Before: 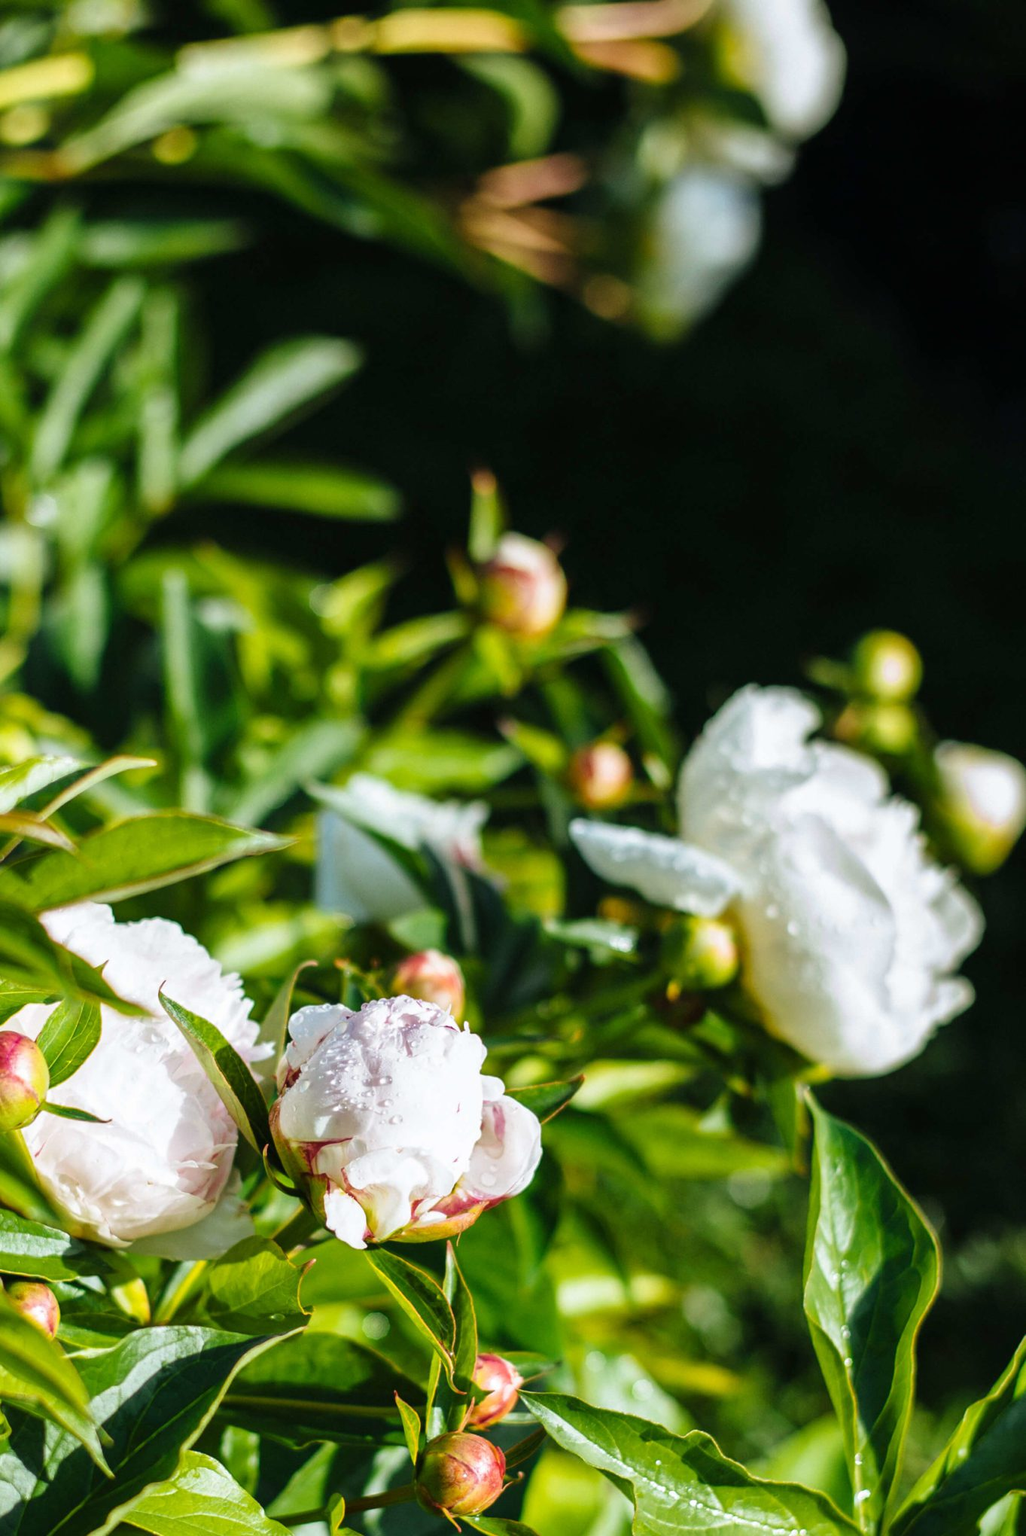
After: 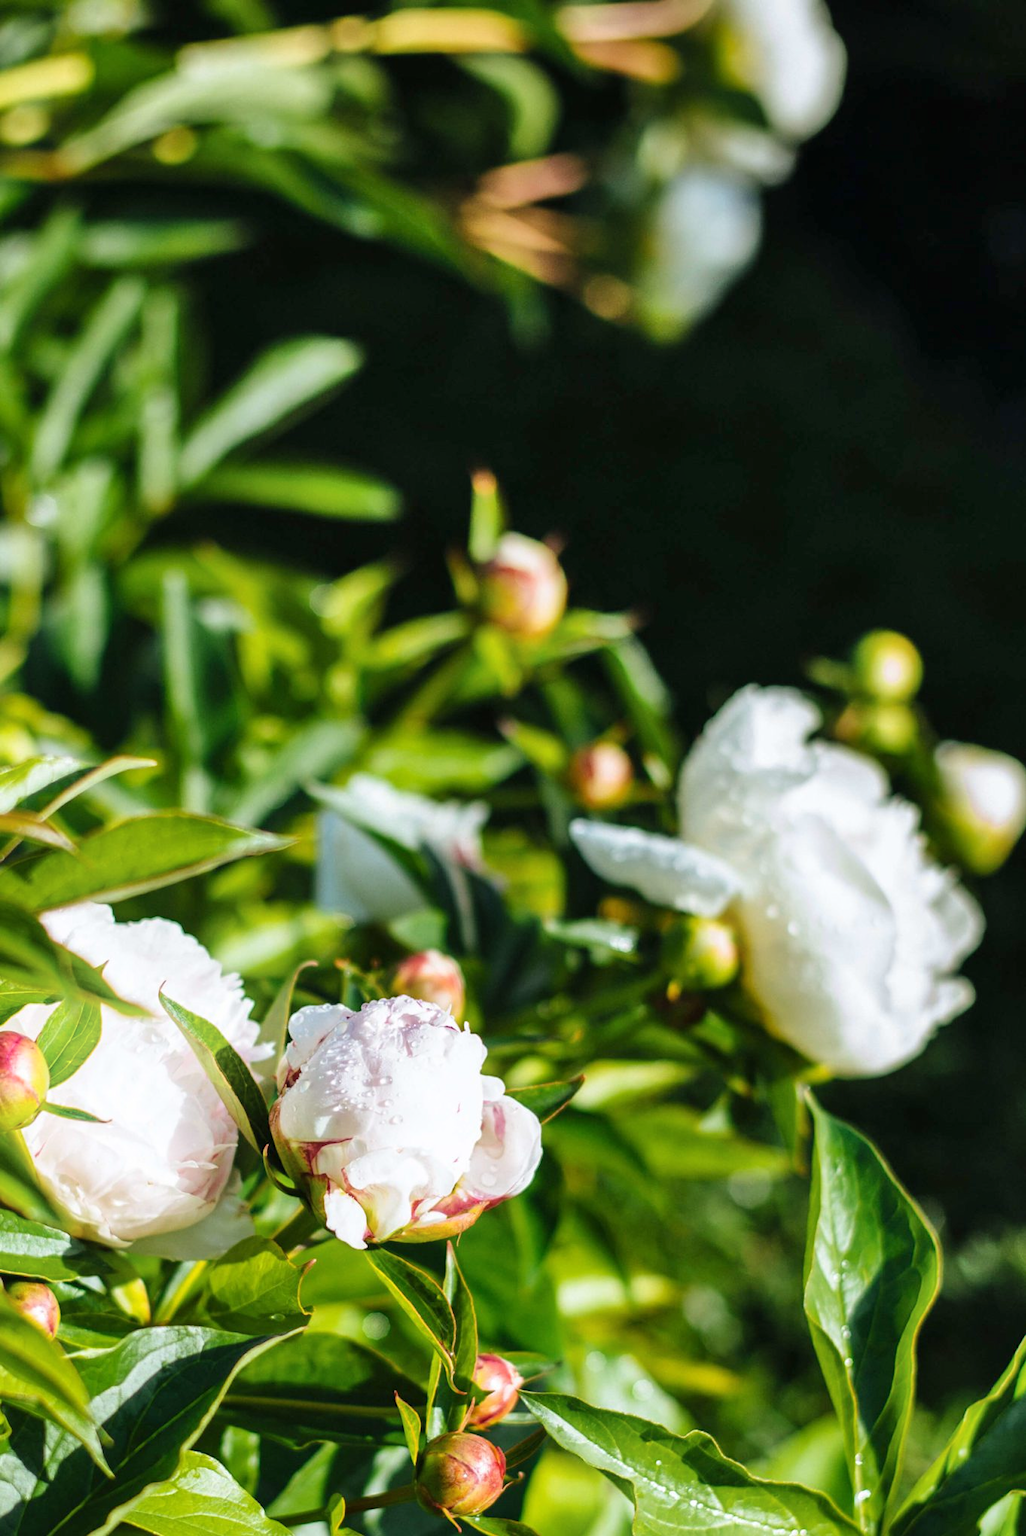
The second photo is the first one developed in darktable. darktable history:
shadows and highlights: highlights 71.64, soften with gaussian
